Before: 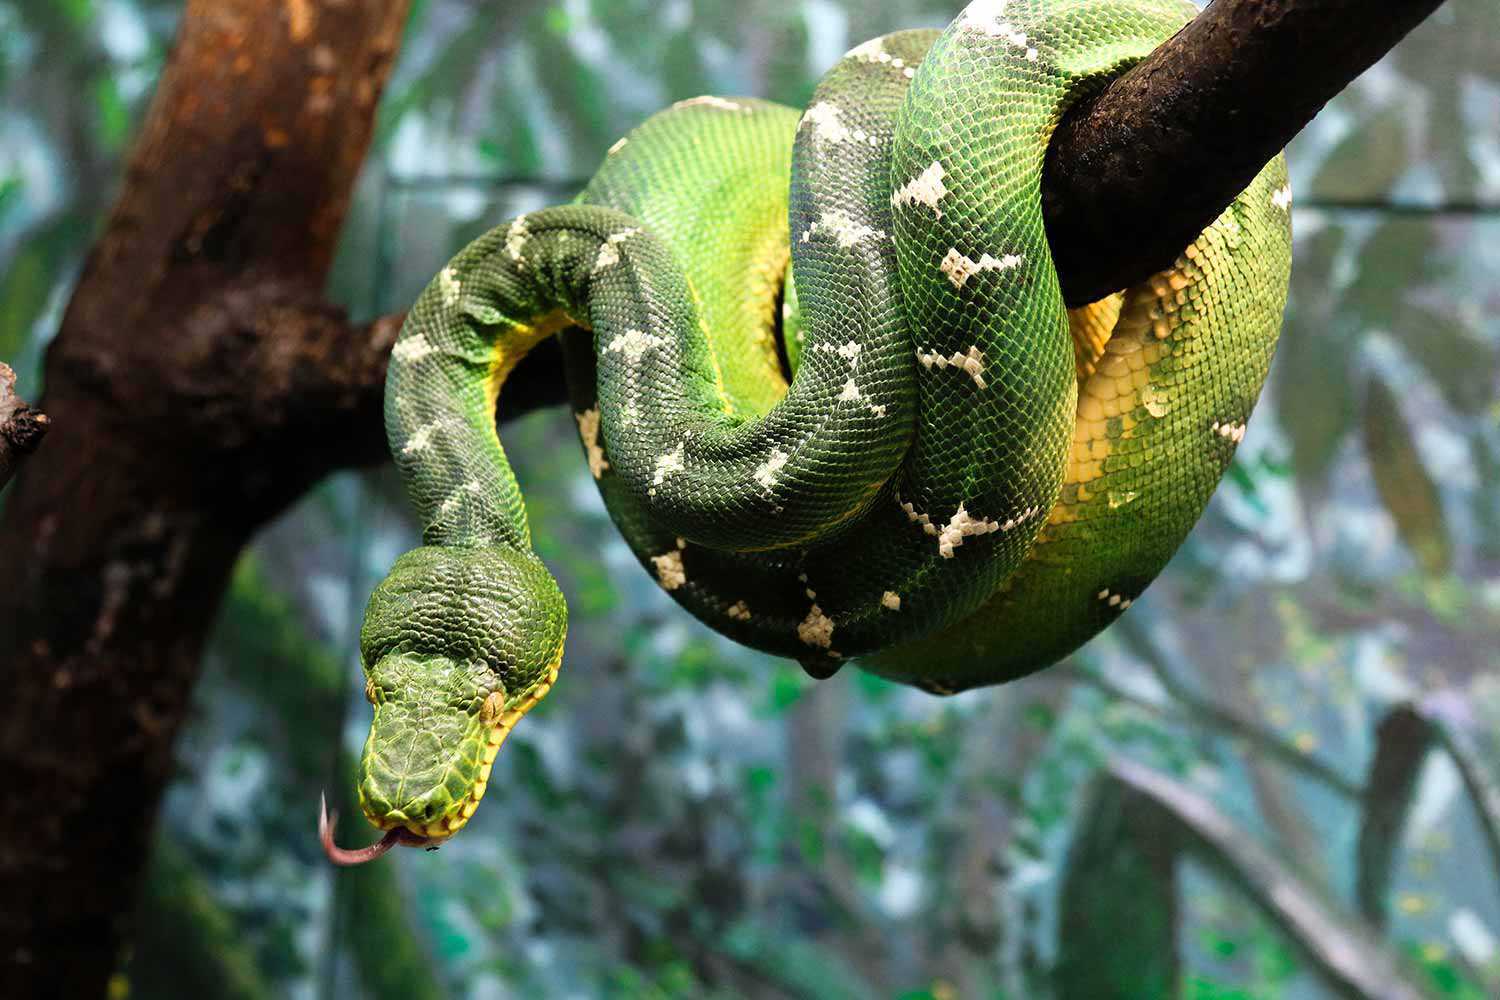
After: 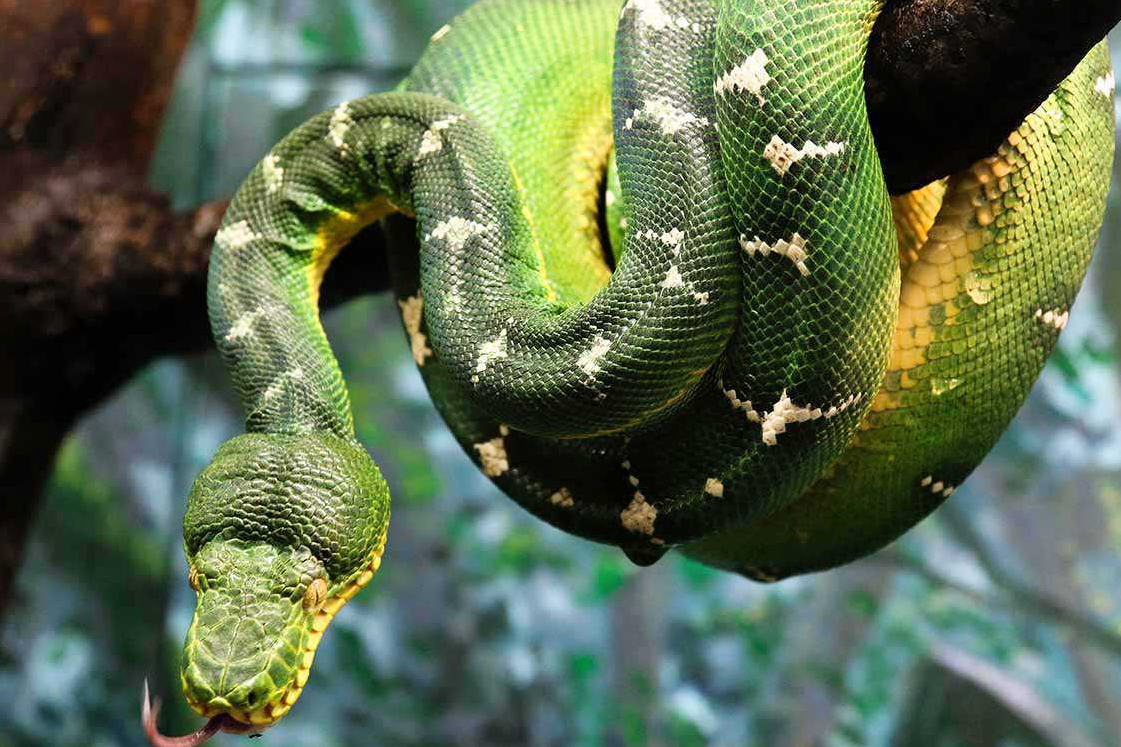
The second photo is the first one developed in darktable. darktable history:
crop and rotate: left 11.831%, top 11.346%, right 13.429%, bottom 13.899%
shadows and highlights: shadows 37.27, highlights -28.18, soften with gaussian
